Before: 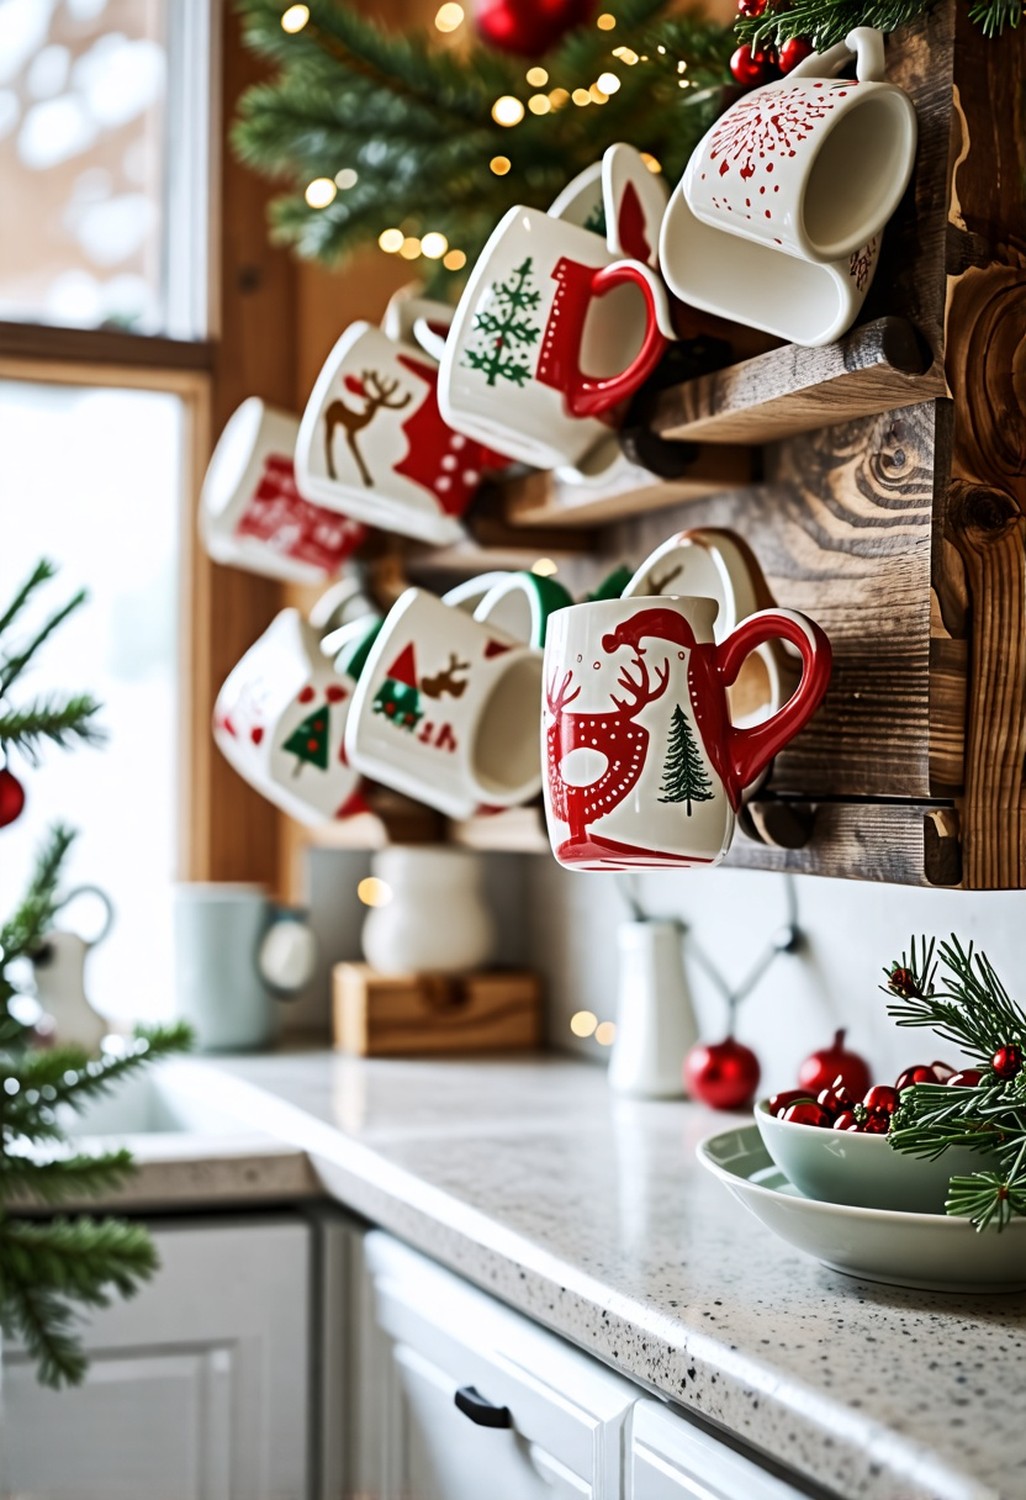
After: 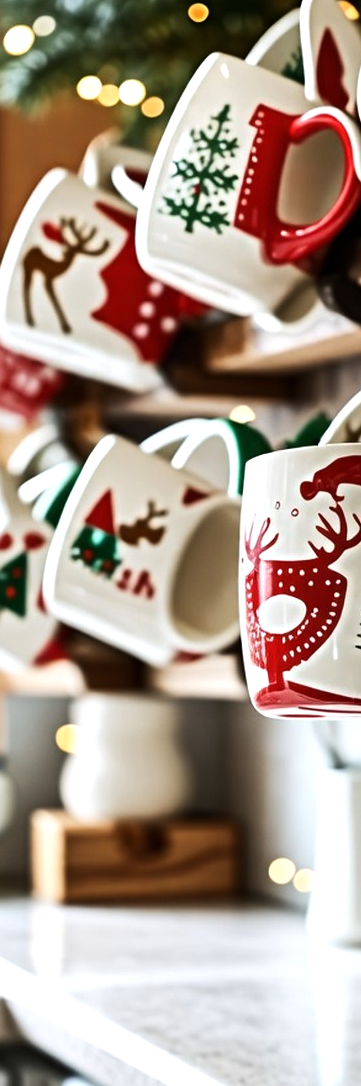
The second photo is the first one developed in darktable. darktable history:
crop and rotate: left 29.476%, top 10.214%, right 35.32%, bottom 17.333%
tone equalizer: -8 EV -0.417 EV, -7 EV -0.389 EV, -6 EV -0.333 EV, -5 EV -0.222 EV, -3 EV 0.222 EV, -2 EV 0.333 EV, -1 EV 0.389 EV, +0 EV 0.417 EV, edges refinement/feathering 500, mask exposure compensation -1.57 EV, preserve details no
